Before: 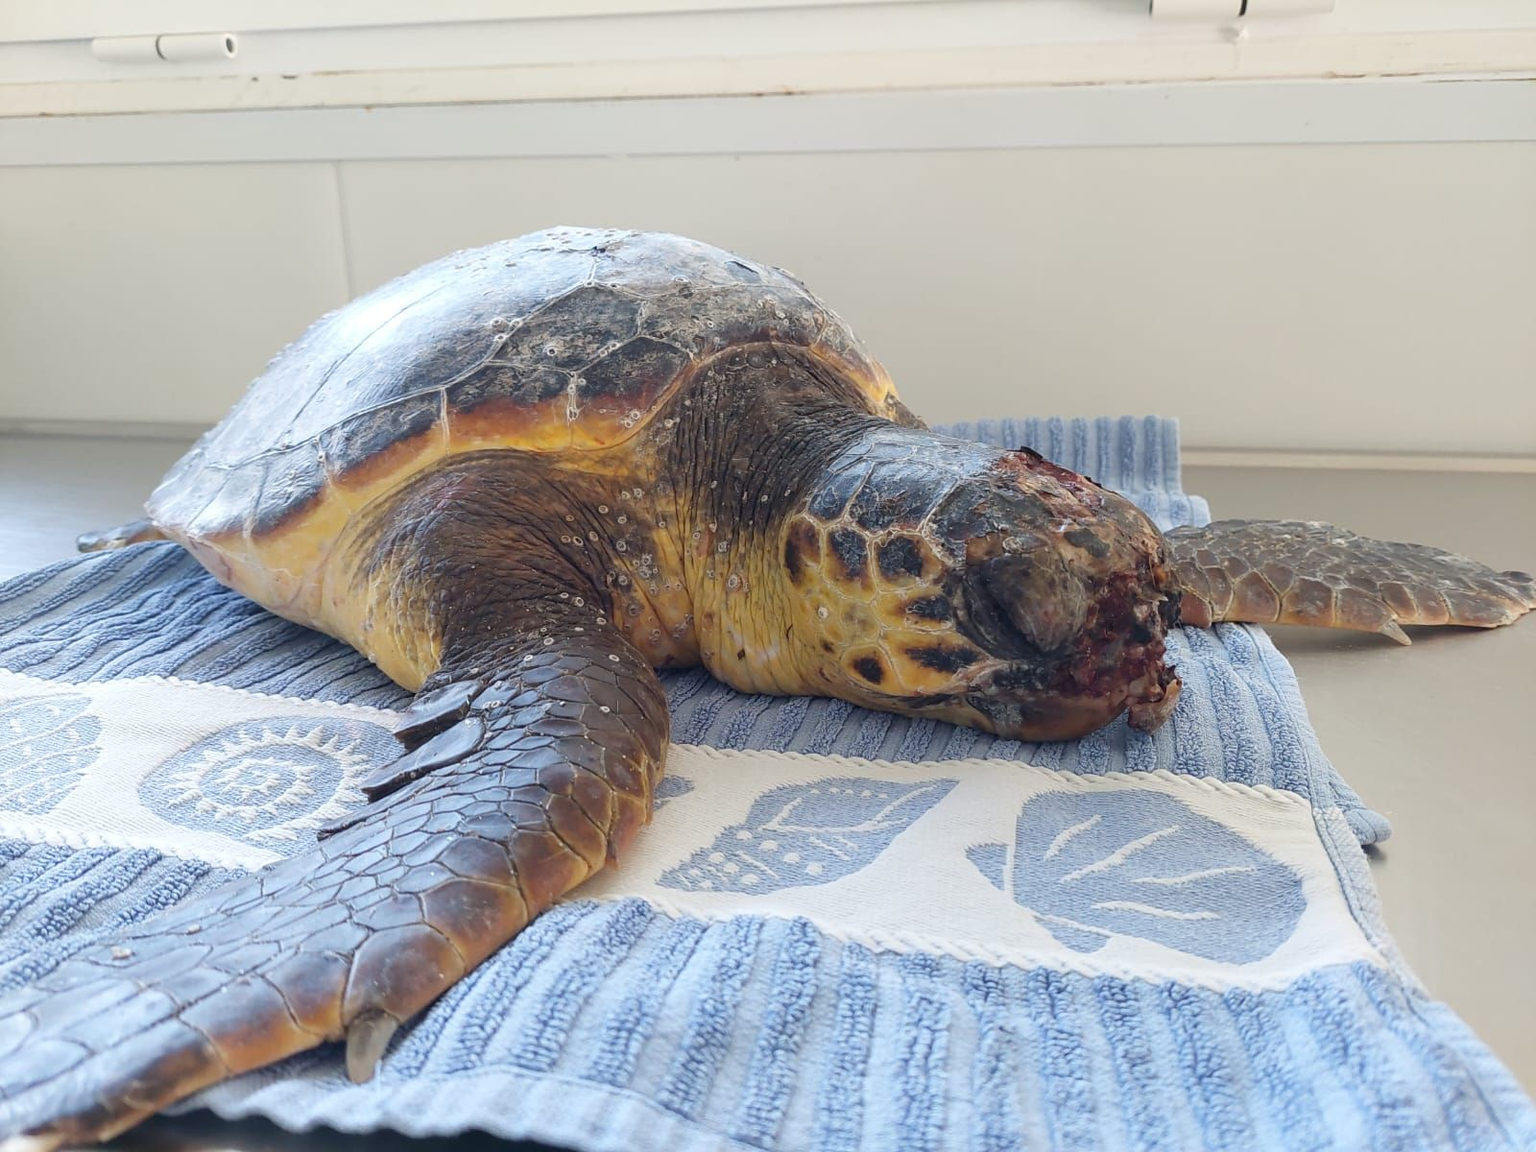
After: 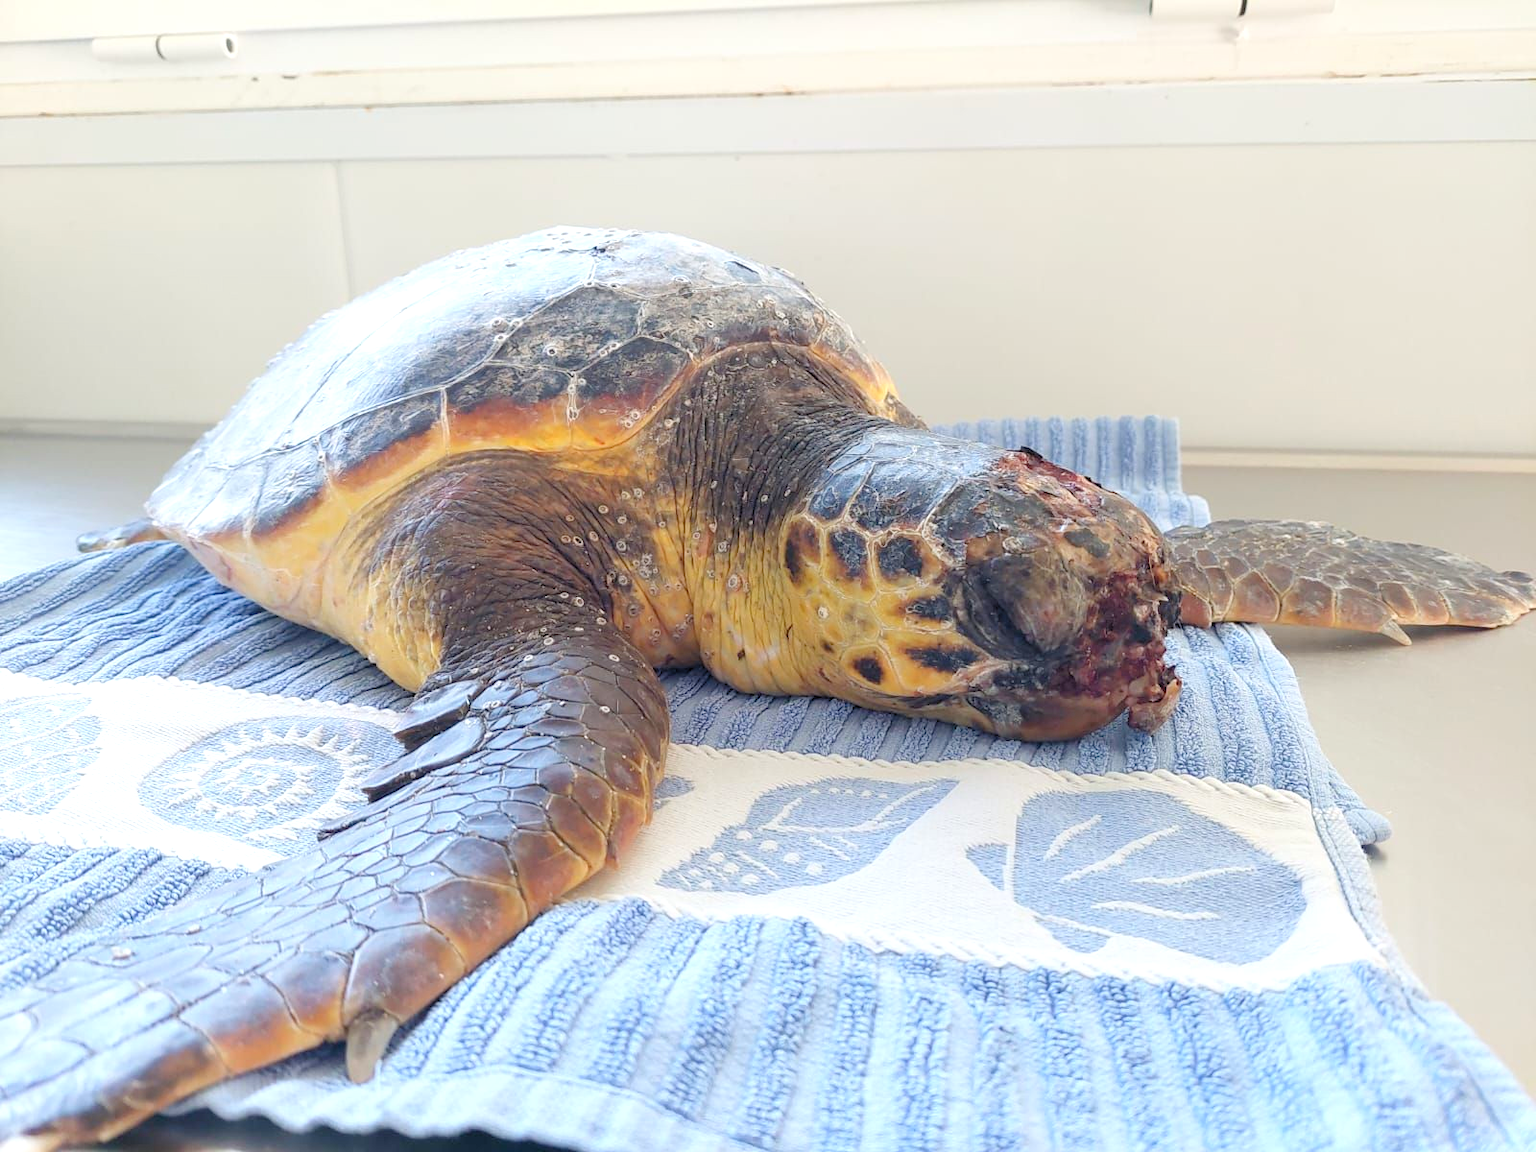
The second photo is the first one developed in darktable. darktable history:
levels: levels [0.044, 0.416, 0.908]
